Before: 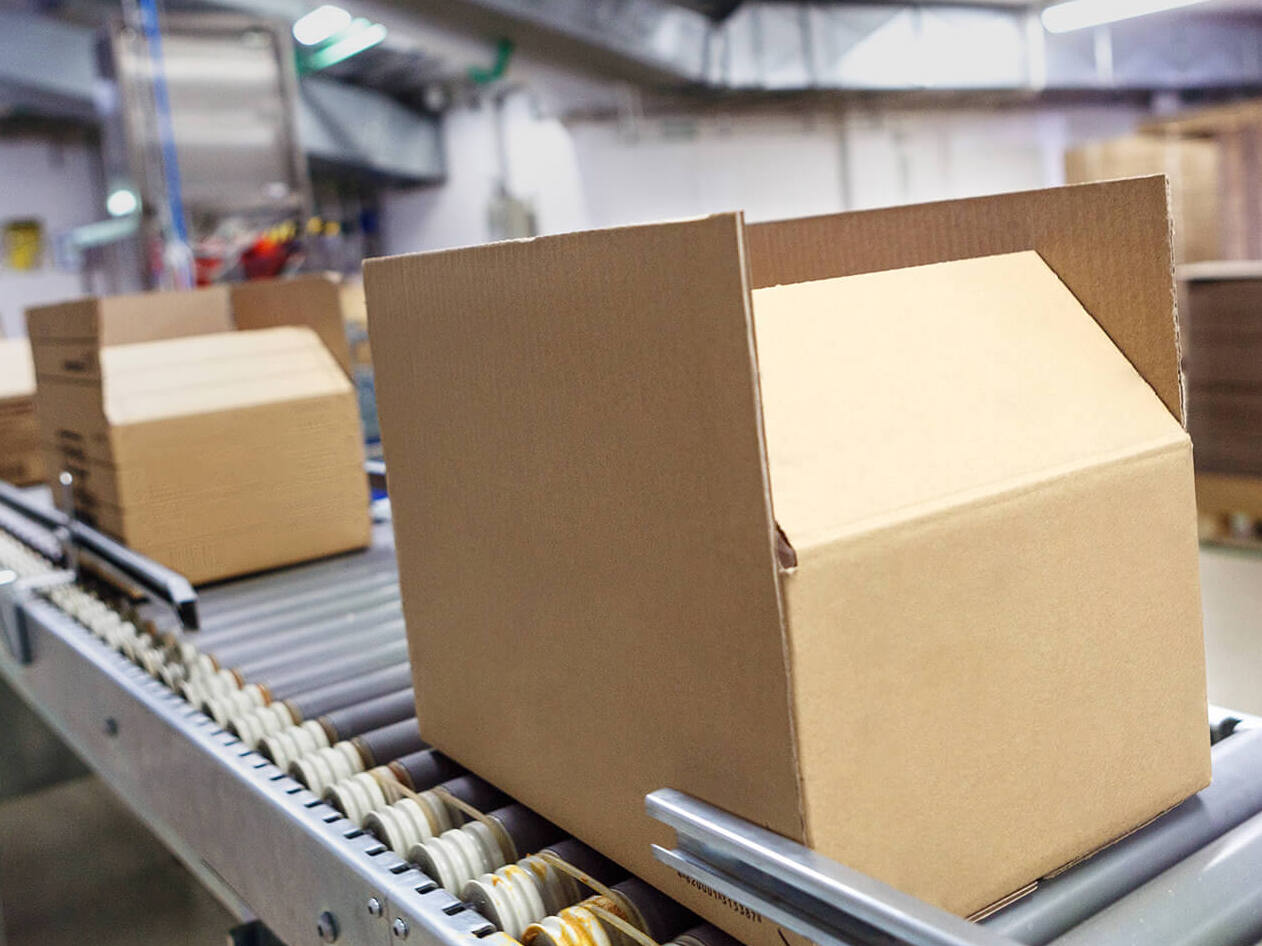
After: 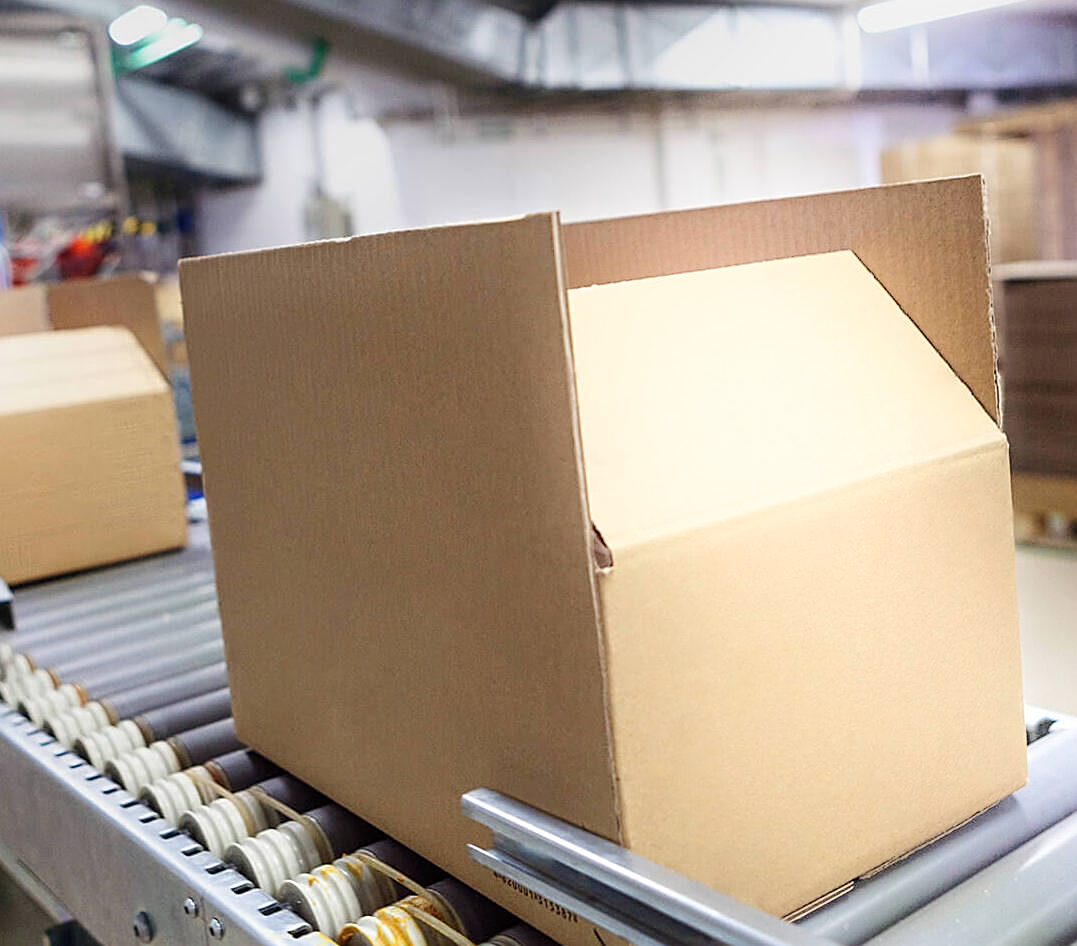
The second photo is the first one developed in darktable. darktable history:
crop and rotate: left 14.584%
sharpen: on, module defaults
shadows and highlights: shadows -54.3, highlights 86.09, soften with gaussian
